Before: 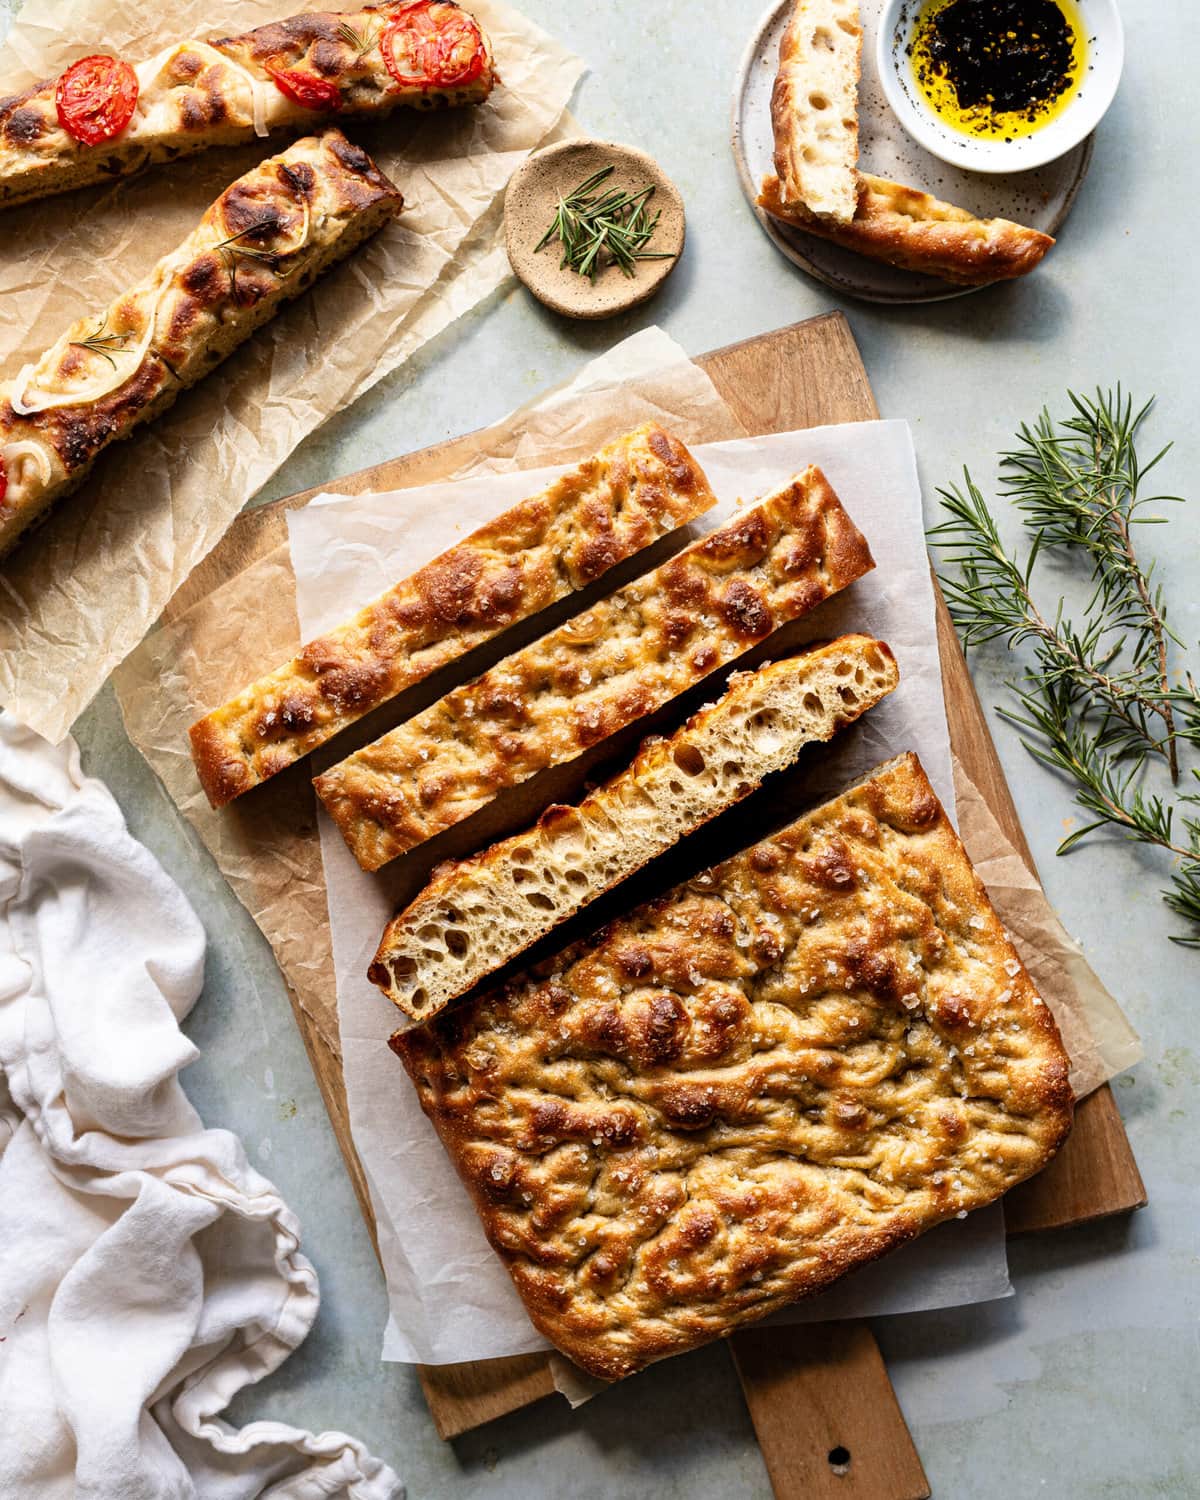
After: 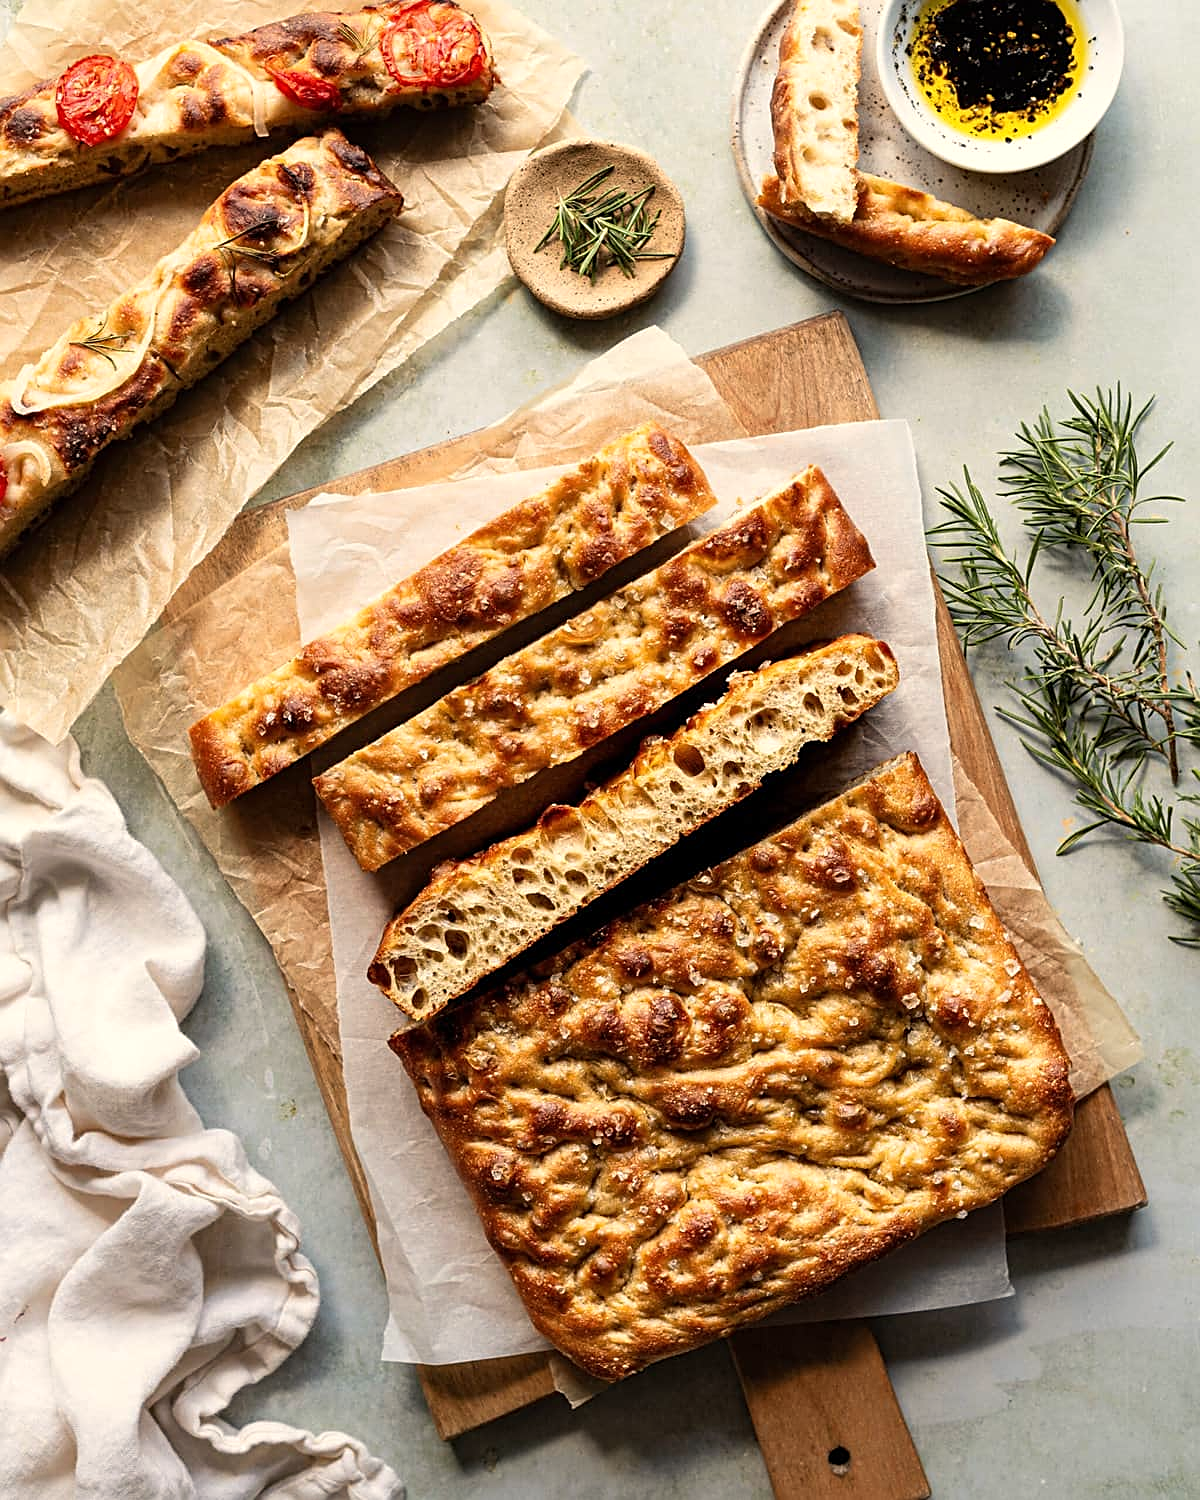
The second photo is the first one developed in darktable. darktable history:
white balance: red 1.045, blue 0.932
exposure: exposure 0.014 EV, compensate highlight preservation false
sharpen: on, module defaults
